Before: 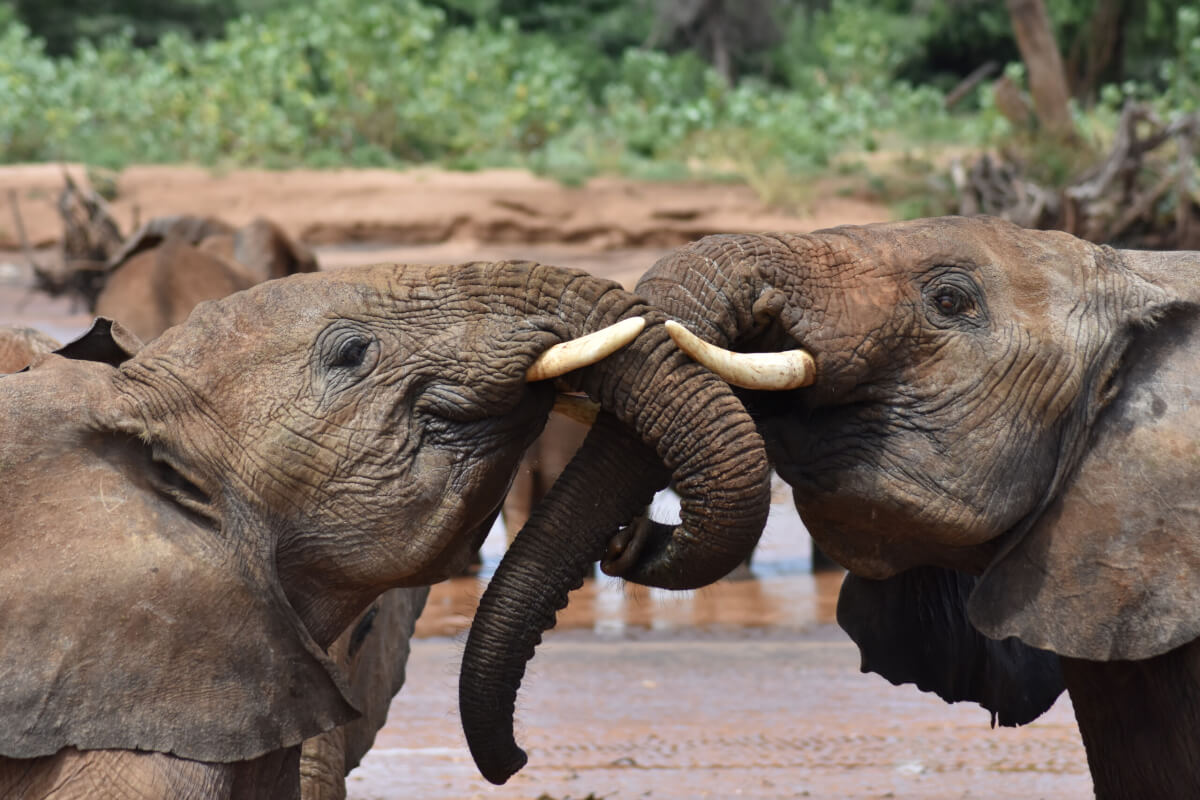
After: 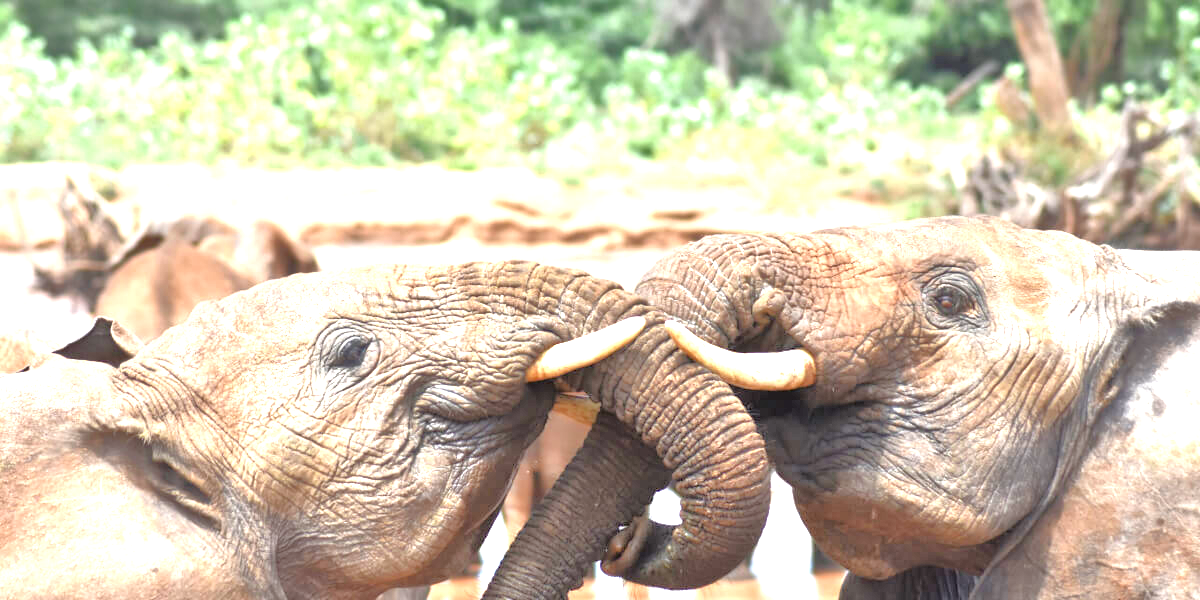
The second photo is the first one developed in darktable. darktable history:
tone equalizer: -7 EV 0.15 EV, -6 EV 0.6 EV, -5 EV 1.15 EV, -4 EV 1.33 EV, -3 EV 1.15 EV, -2 EV 0.6 EV, -1 EV 0.15 EV, mask exposure compensation -0.5 EV
crop: bottom 24.988%
exposure: black level correction 0, exposure 2 EV, compensate highlight preservation false
